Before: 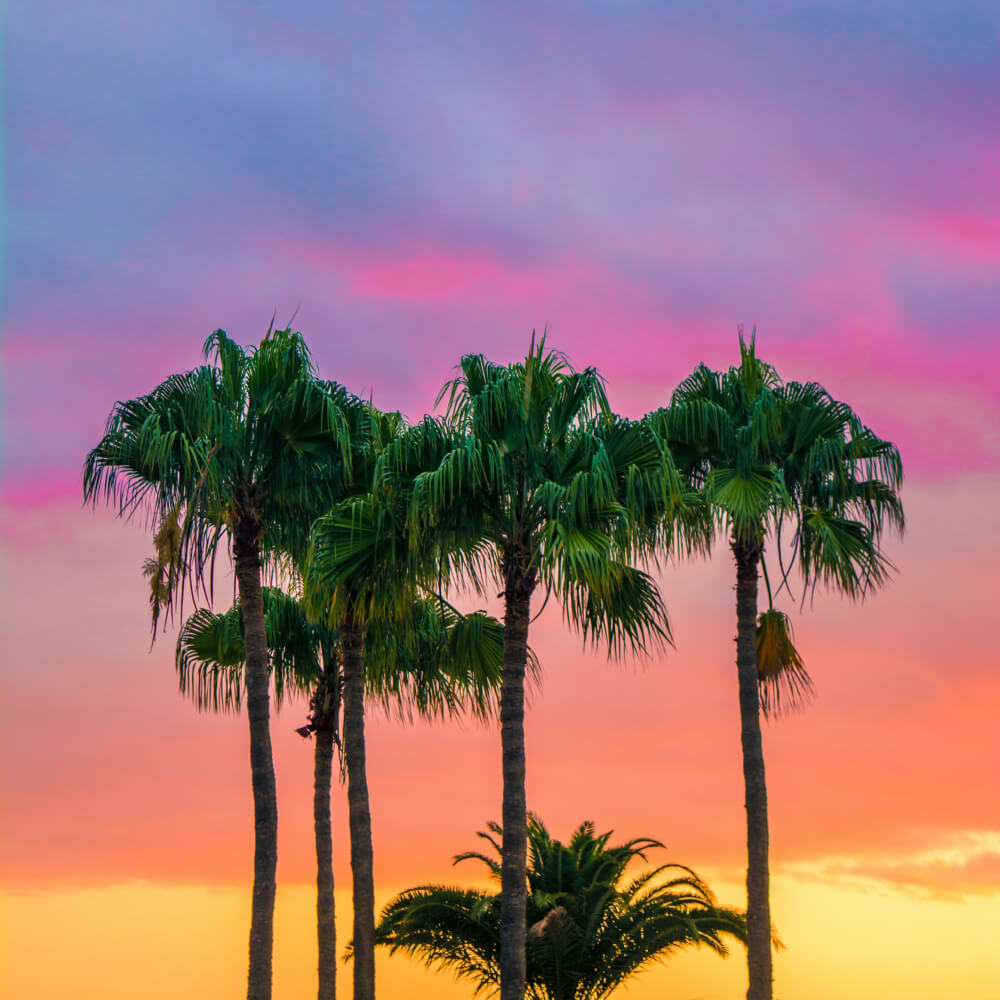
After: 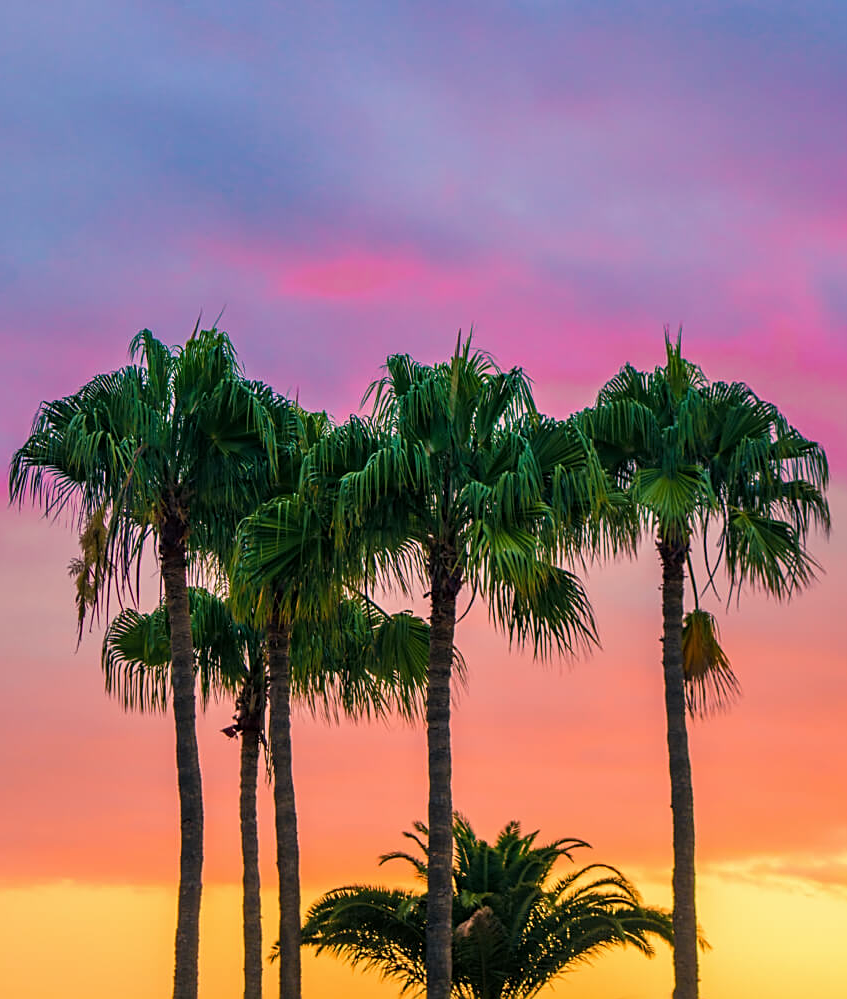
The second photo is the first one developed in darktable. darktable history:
sharpen: on, module defaults
crop: left 7.432%, right 7.807%
